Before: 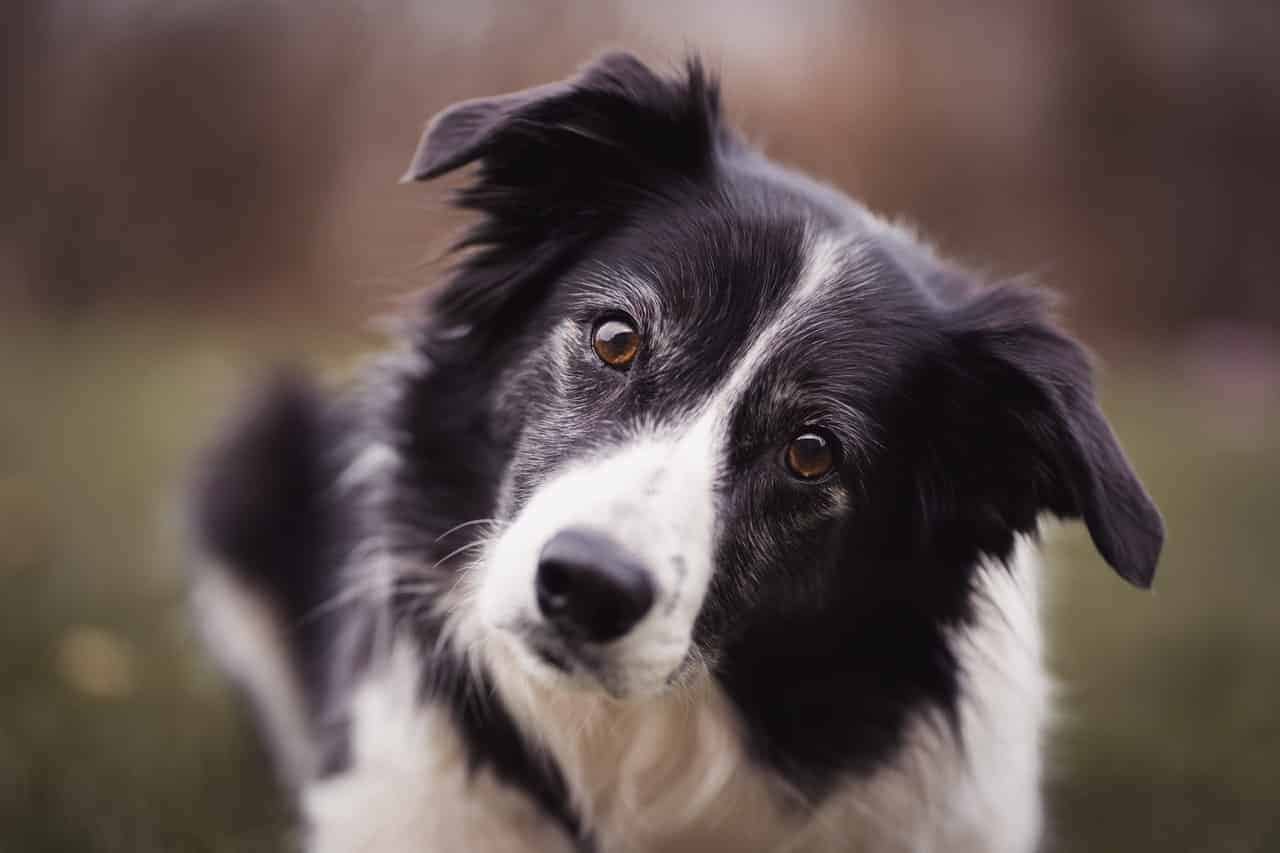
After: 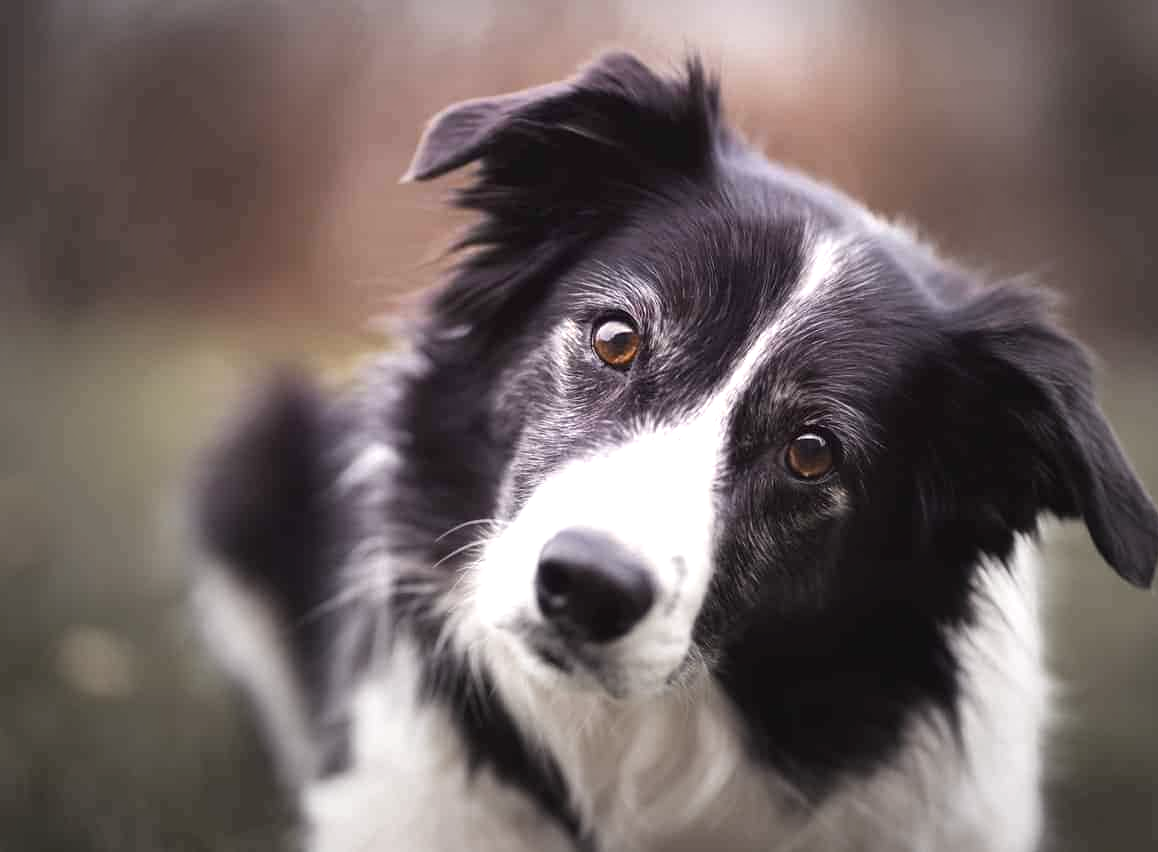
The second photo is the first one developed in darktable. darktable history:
exposure: exposure 0.798 EV, compensate highlight preservation false
vignetting: fall-off start 47.49%, brightness -0.274, center (-0.052, -0.354), automatic ratio true, width/height ratio 1.283, unbound false
crop: right 9.523%, bottom 0.021%
